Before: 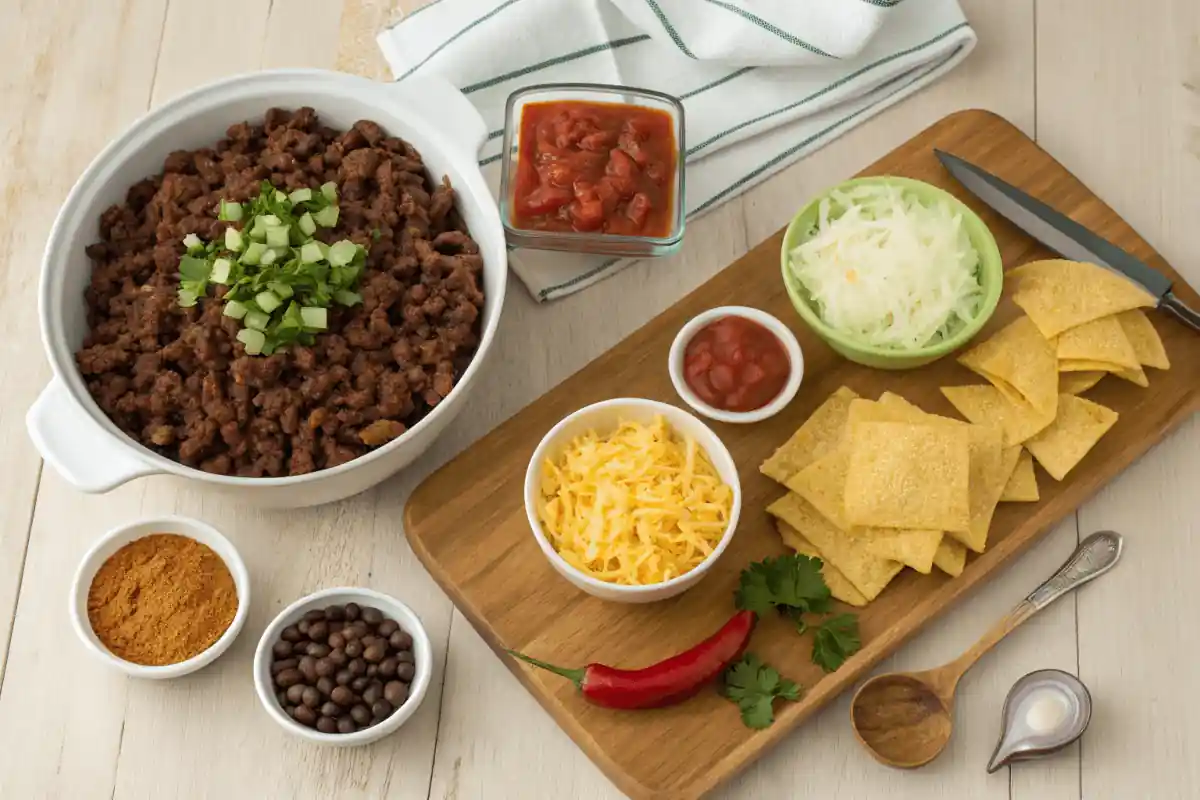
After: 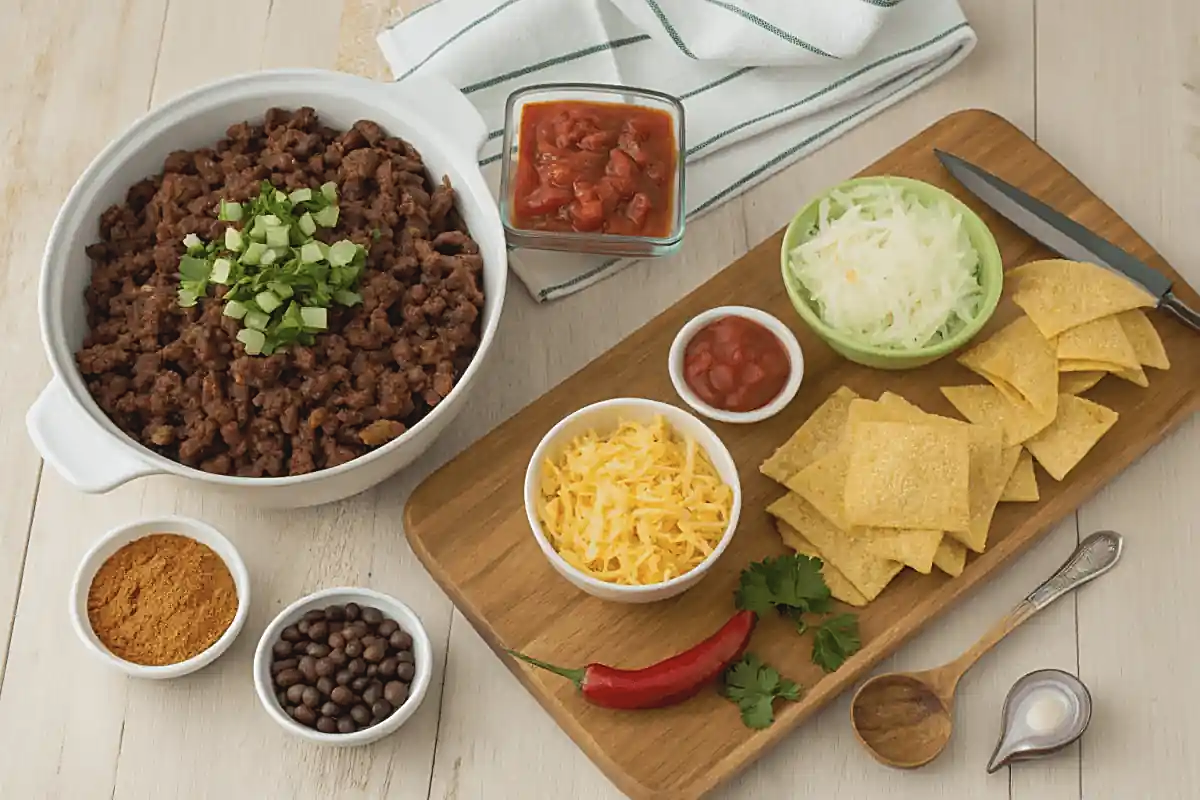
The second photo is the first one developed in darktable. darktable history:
sharpen: on, module defaults
contrast brightness saturation: contrast -0.097, saturation -0.105
